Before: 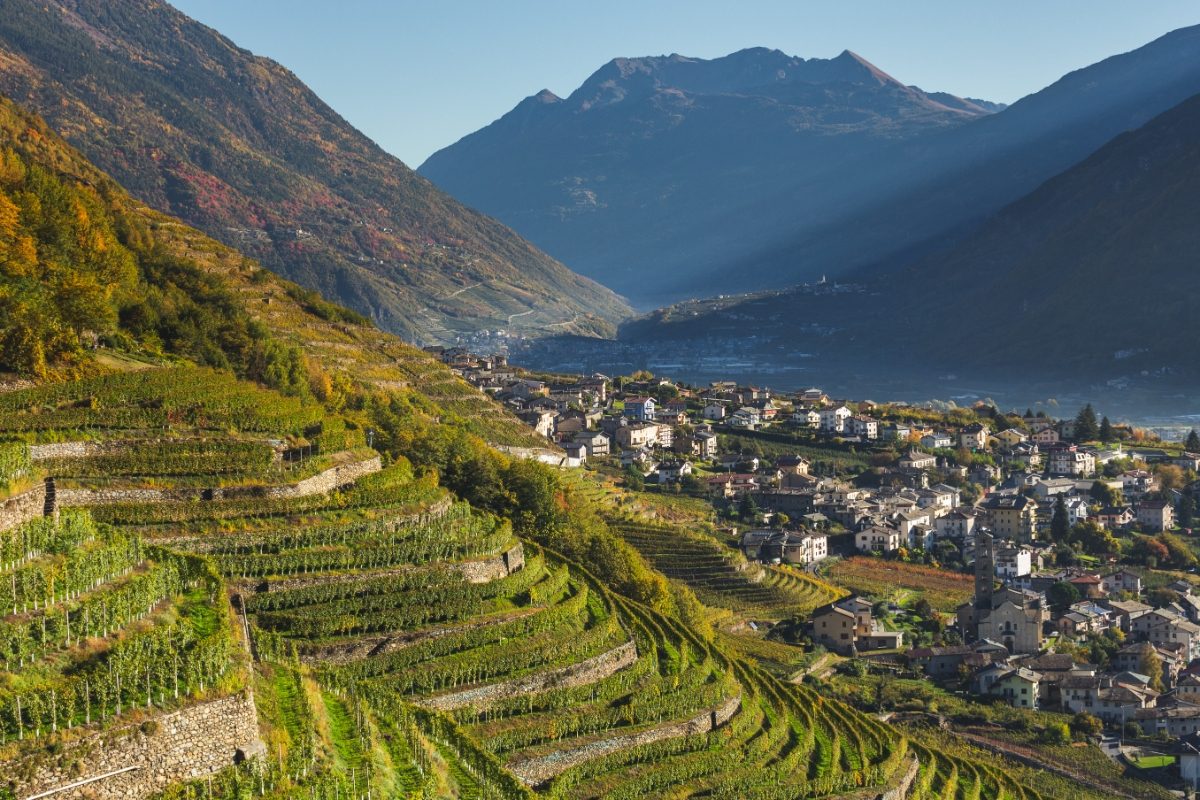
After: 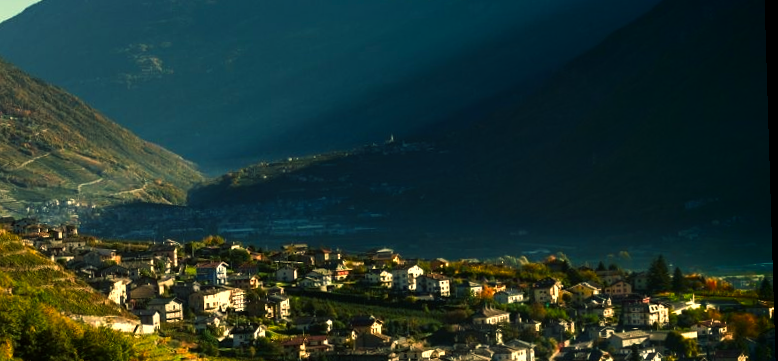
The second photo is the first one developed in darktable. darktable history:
shadows and highlights: shadows -54.3, highlights 86.09, soften with gaussian
color balance: mode lift, gamma, gain (sRGB), lift [1.014, 0.966, 0.918, 0.87], gamma [0.86, 0.734, 0.918, 0.976], gain [1.063, 1.13, 1.063, 0.86]
crop: left 36.005%, top 18.293%, right 0.31%, bottom 38.444%
rotate and perspective: rotation -1.75°, automatic cropping off
